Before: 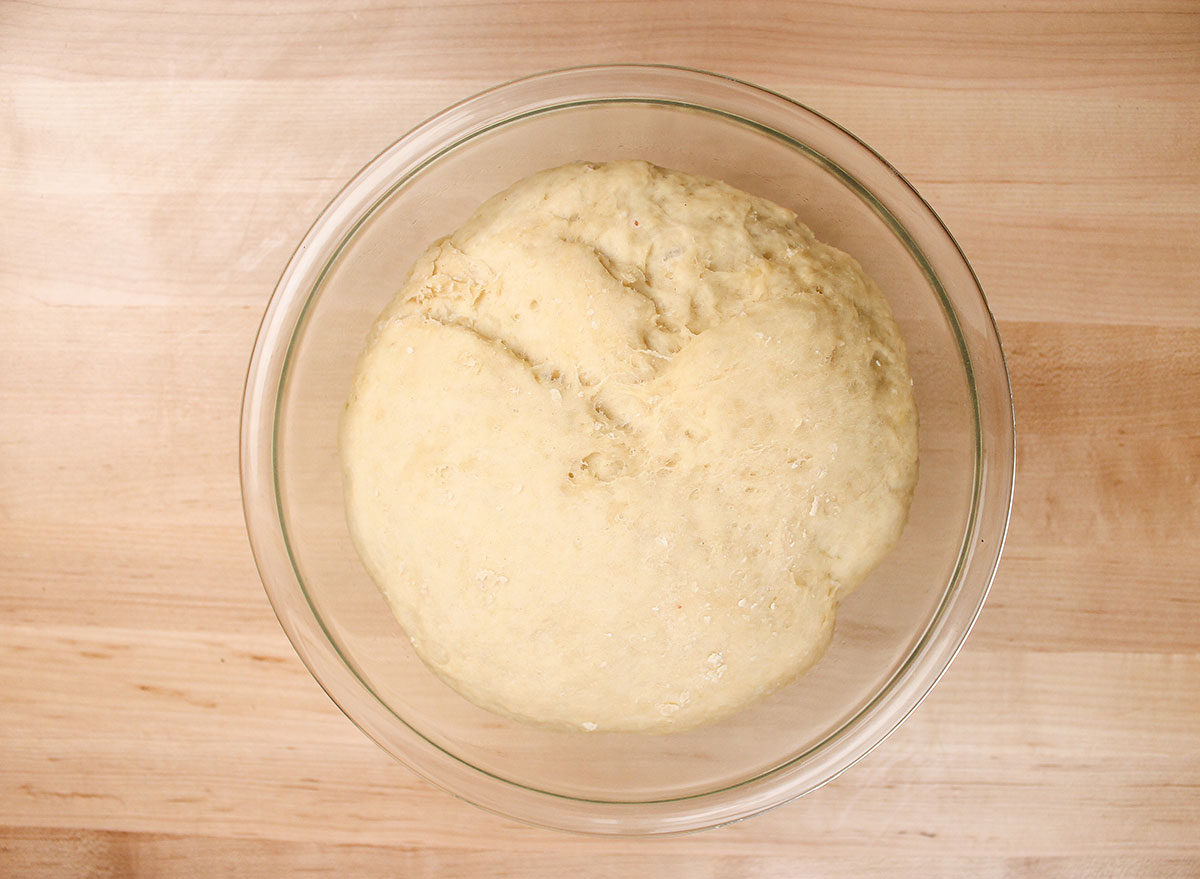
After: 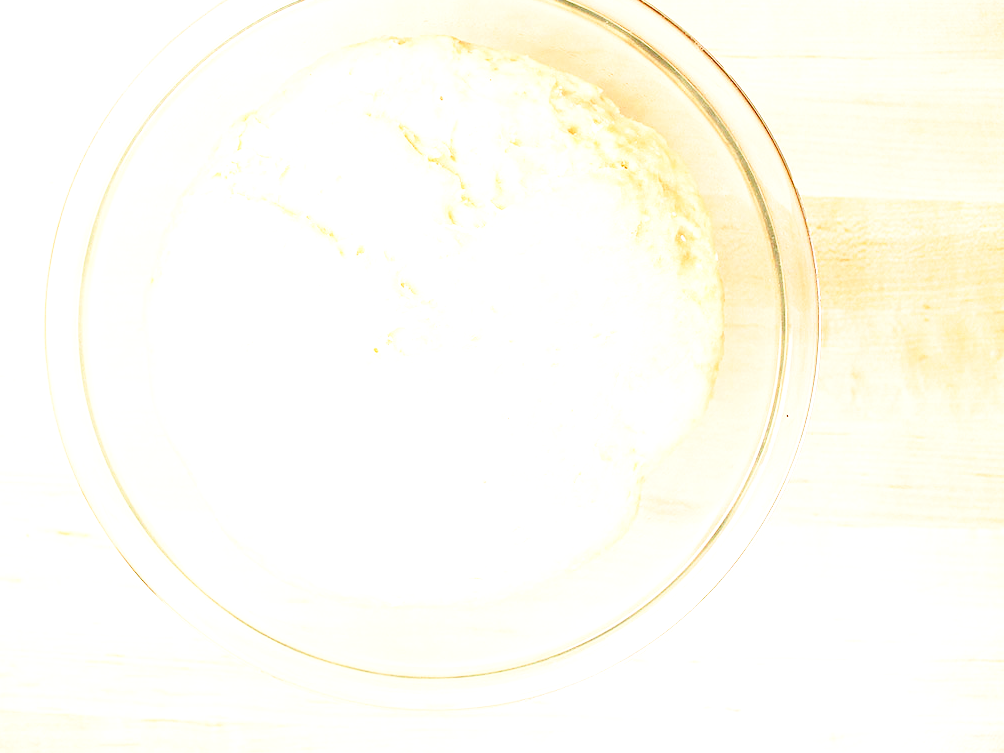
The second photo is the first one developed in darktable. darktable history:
crop: left 16.315%, top 14.246%
exposure: black level correction 0, exposure 1.5 EV, compensate exposure bias true, compensate highlight preservation false
base curve: curves: ch0 [(0, 0) (0.028, 0.03) (0.121, 0.232) (0.46, 0.748) (0.859, 0.968) (1, 1)], preserve colors none
